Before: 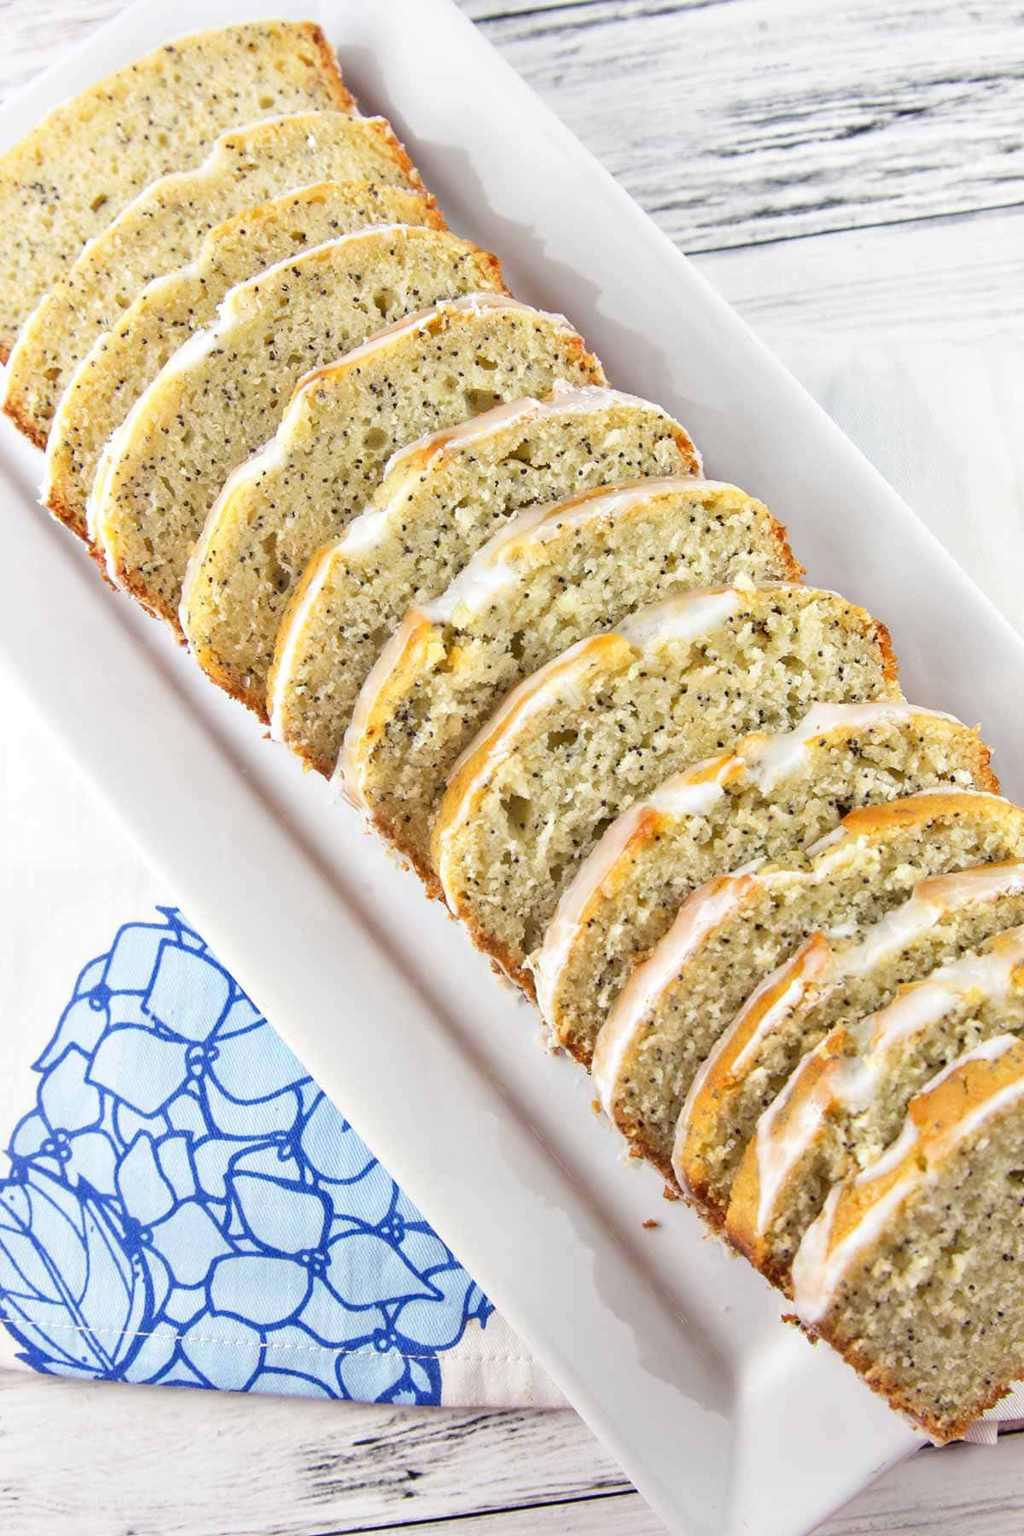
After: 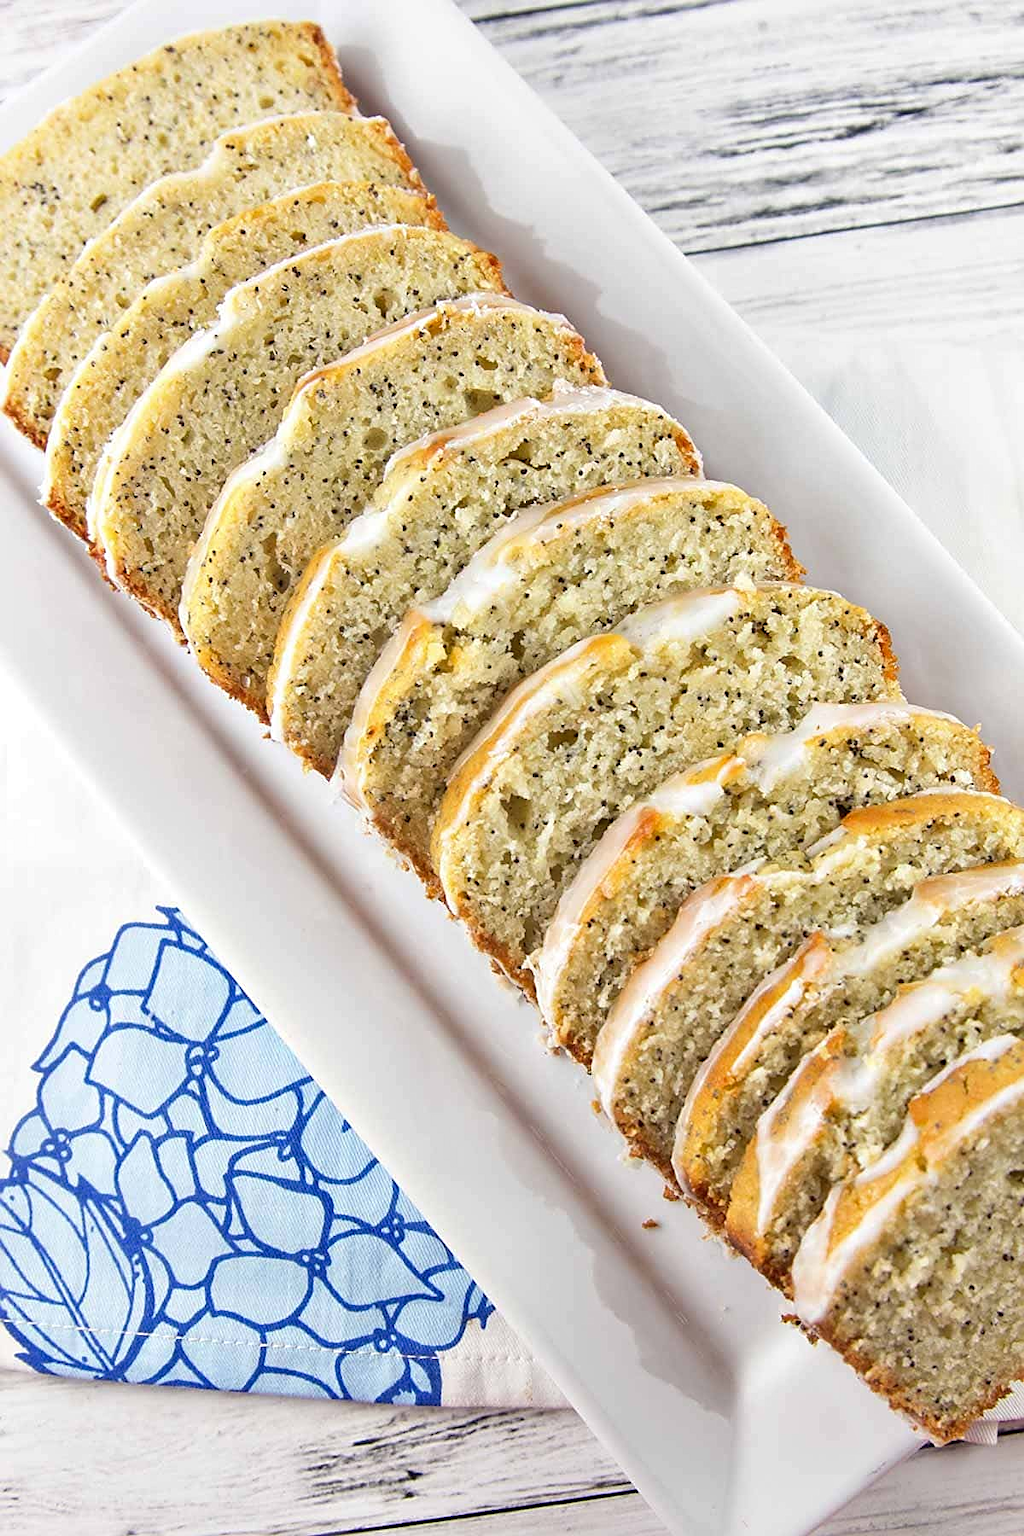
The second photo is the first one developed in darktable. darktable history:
rotate and perspective: automatic cropping off
sharpen: on, module defaults
shadows and highlights: shadows 20.55, highlights -20.99, soften with gaussian
